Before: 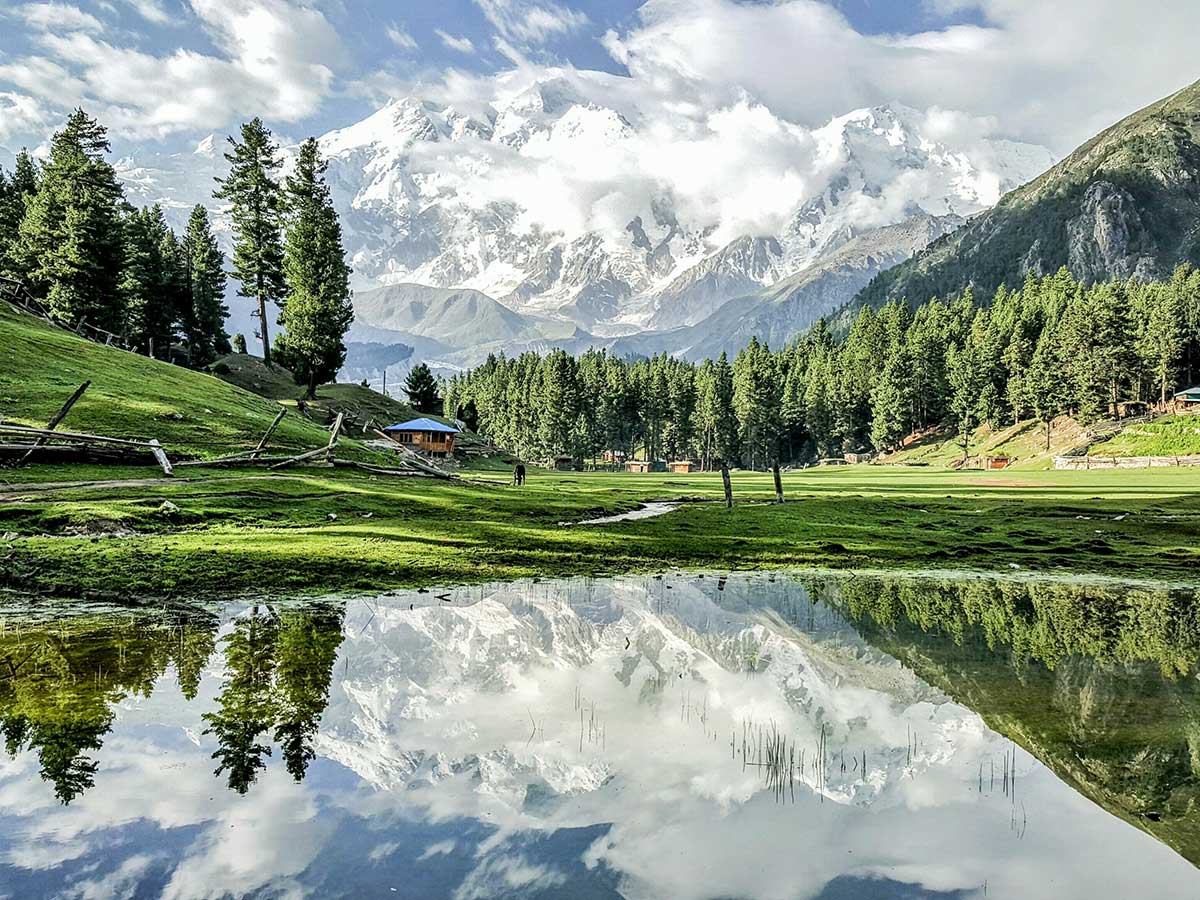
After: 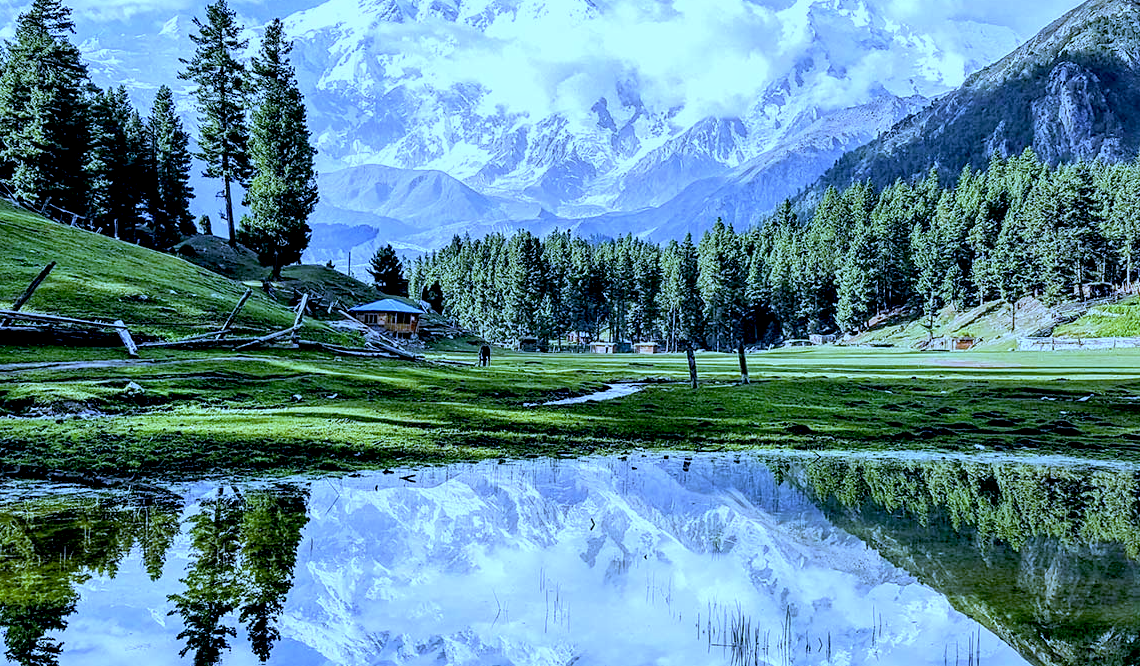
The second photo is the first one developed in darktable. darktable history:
crop and rotate: left 2.991%, top 13.302%, right 1.981%, bottom 12.636%
white balance: red 0.766, blue 1.537
exposure: black level correction 0.016, exposure -0.009 EV, compensate highlight preservation false
contrast equalizer: y [[0.5, 0.5, 0.478, 0.5, 0.5, 0.5], [0.5 ×6], [0.5 ×6], [0 ×6], [0 ×6]]
